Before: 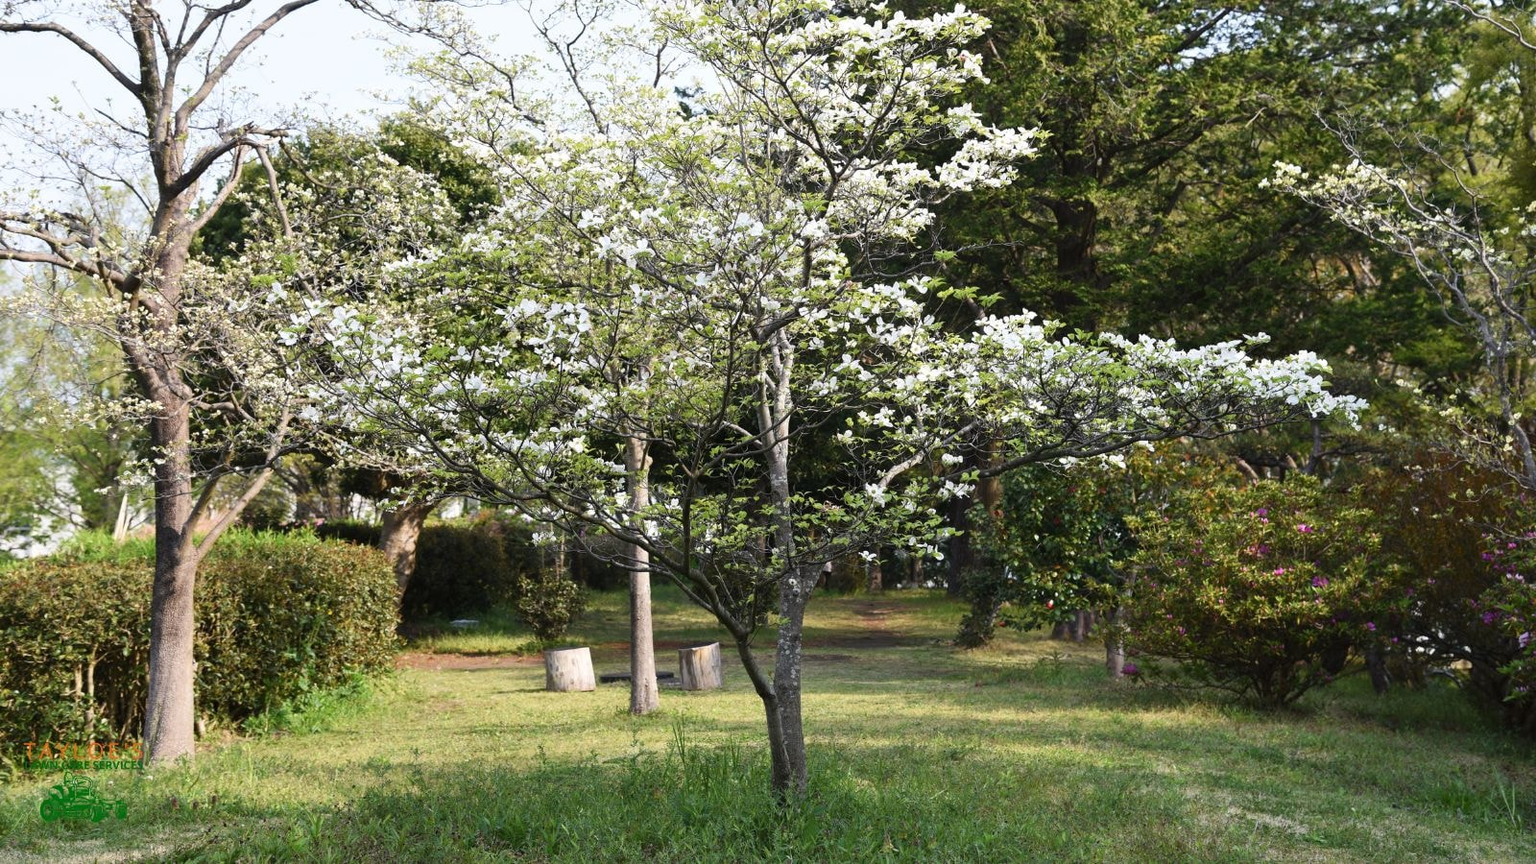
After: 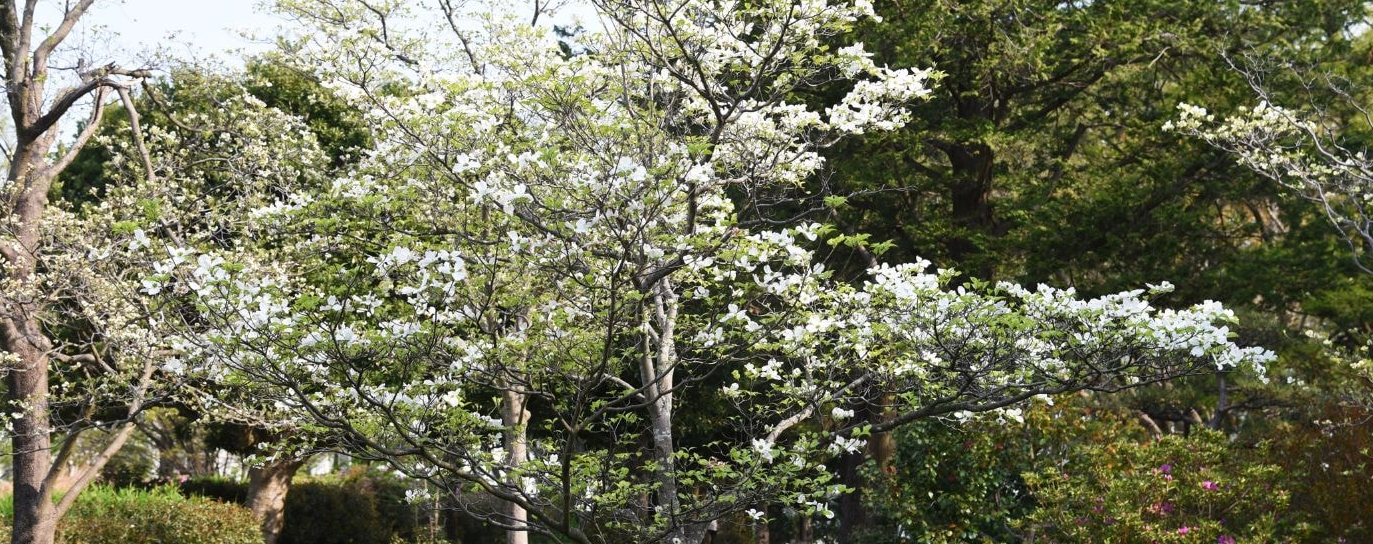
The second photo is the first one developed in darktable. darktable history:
crop and rotate: left 9.316%, top 7.317%, right 4.863%, bottom 32.176%
